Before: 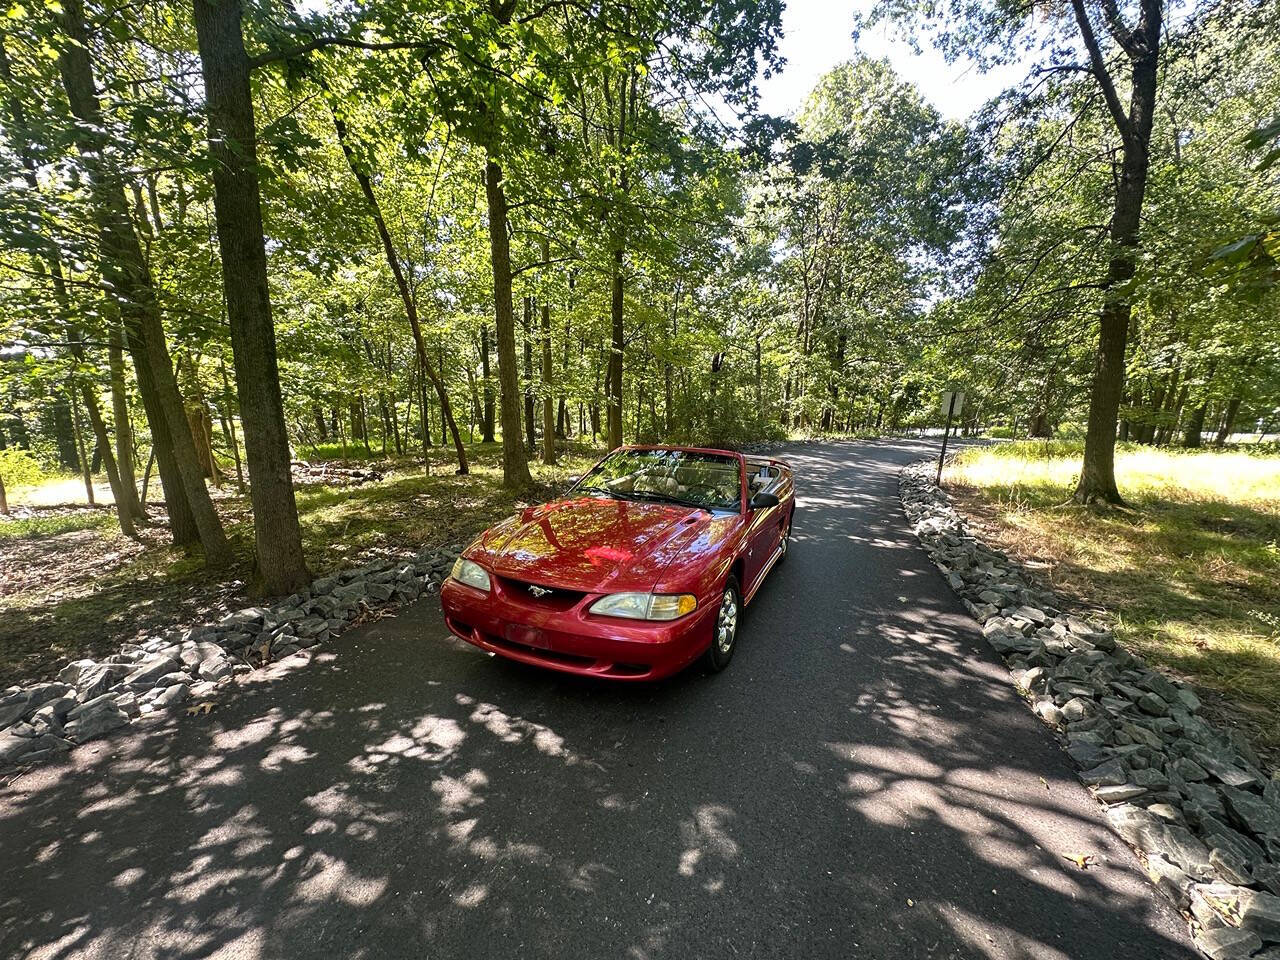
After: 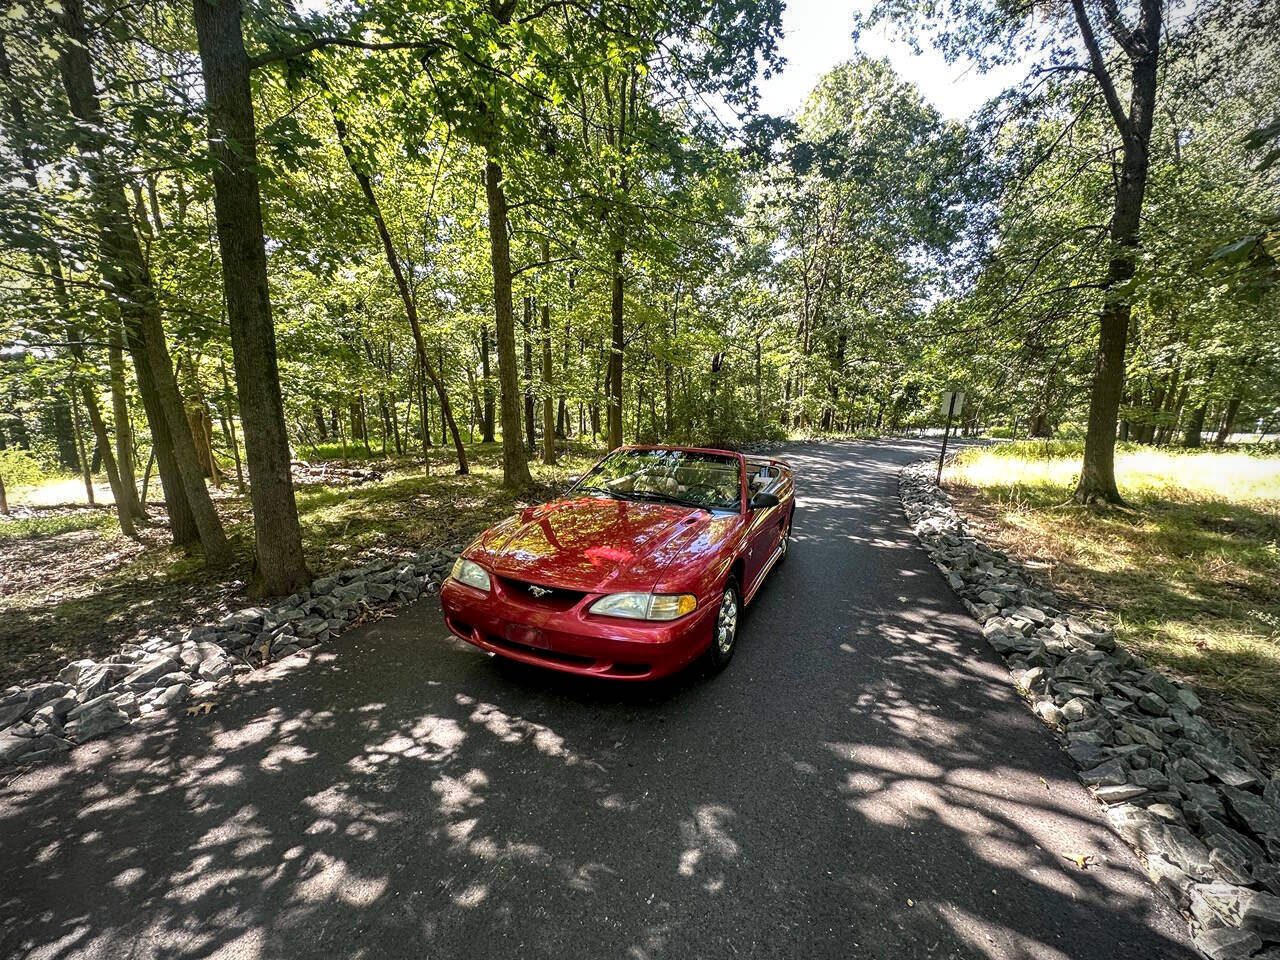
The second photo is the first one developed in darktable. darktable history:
vignetting: fall-off radius 60.99%, saturation -0.652, dithering 8-bit output
local contrast: detail 130%
